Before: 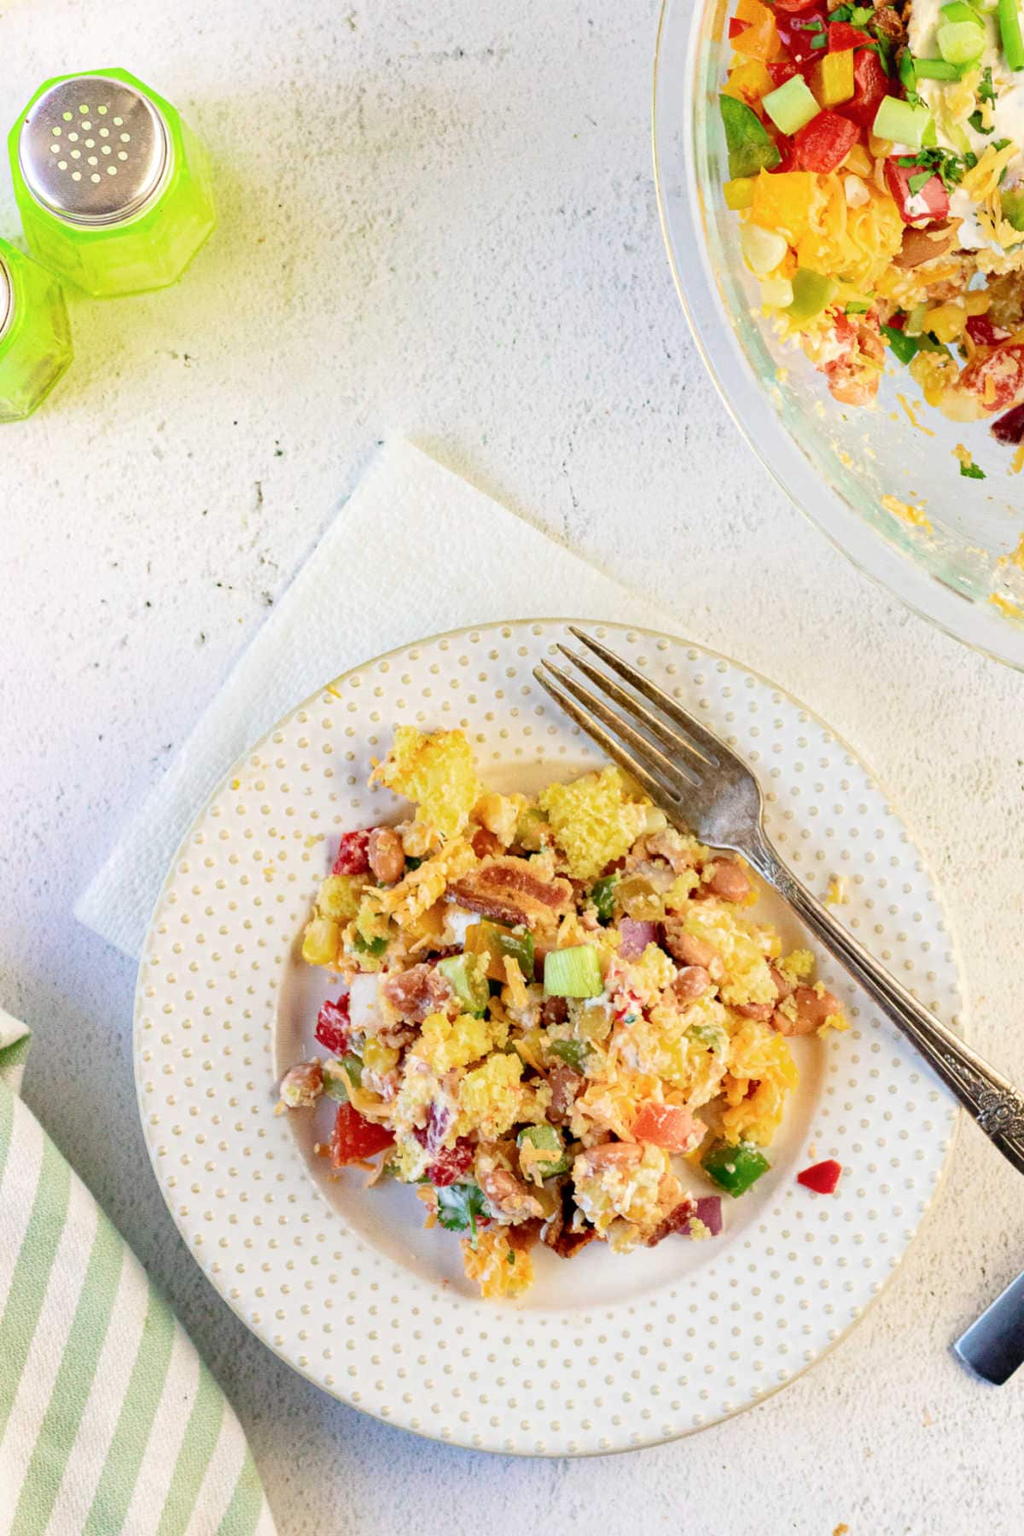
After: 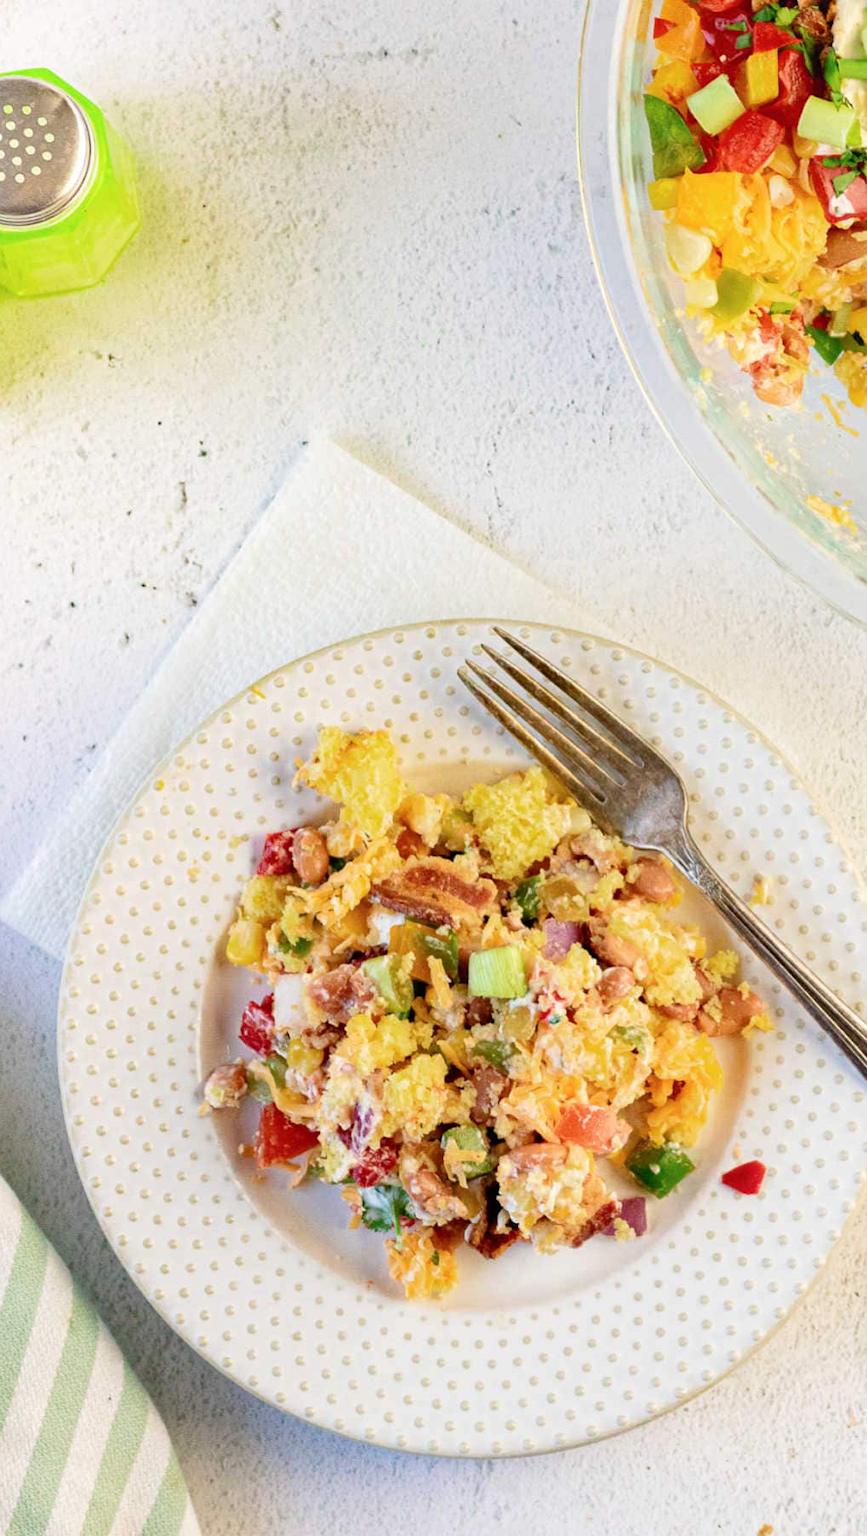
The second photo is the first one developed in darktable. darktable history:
crop: left 7.458%, right 7.856%
